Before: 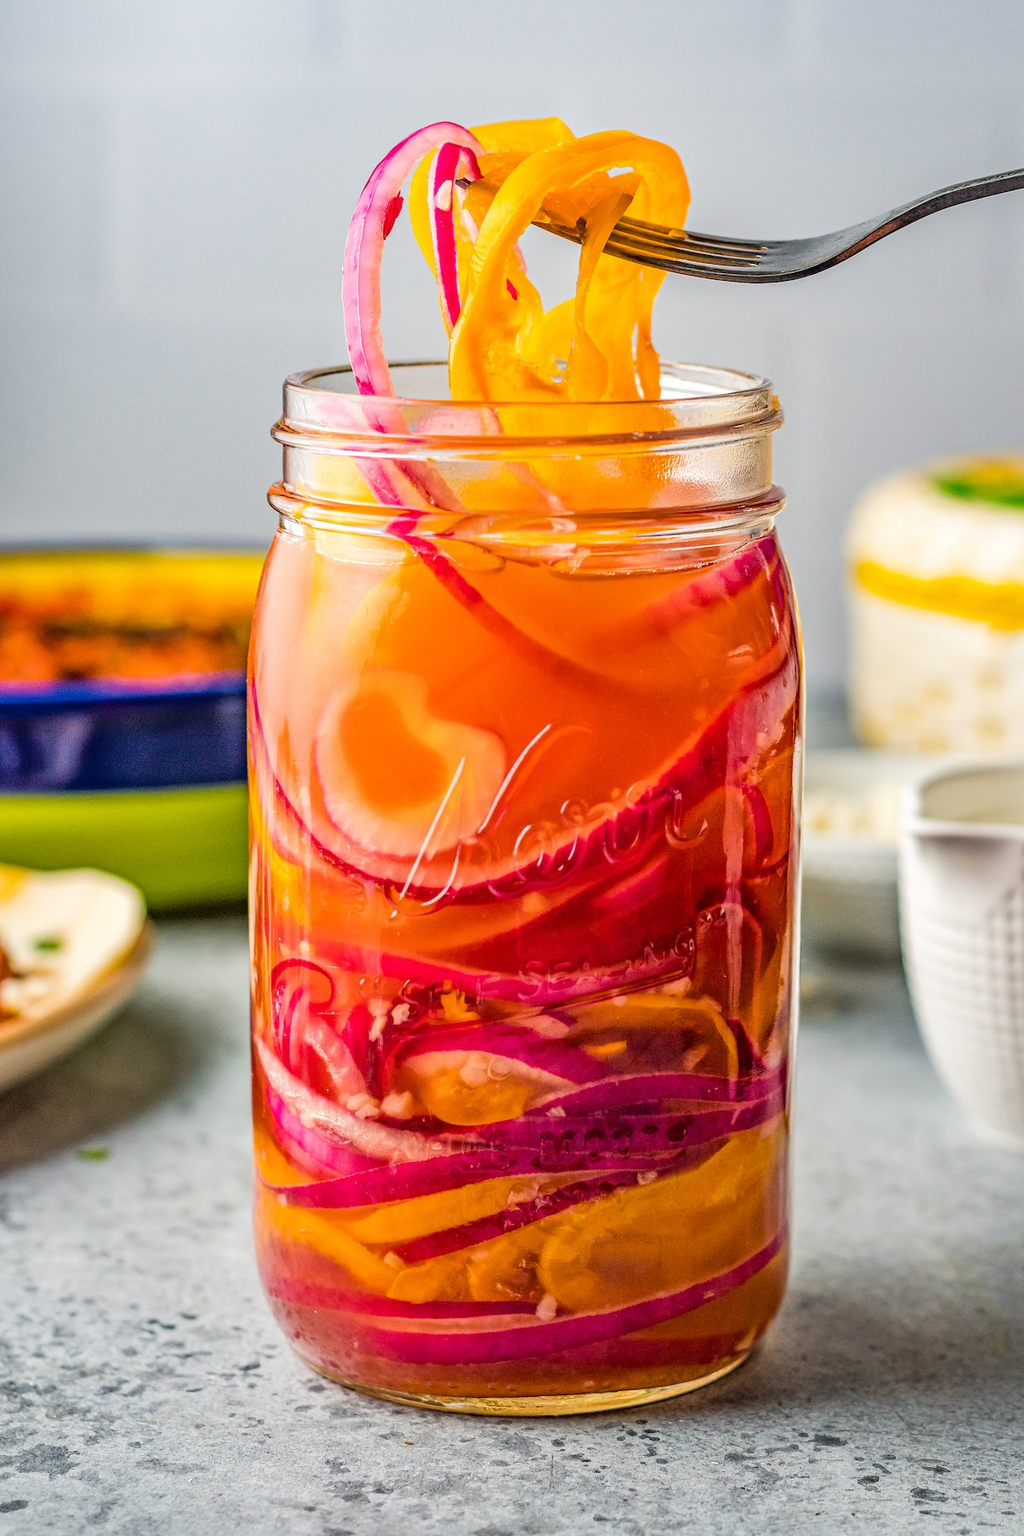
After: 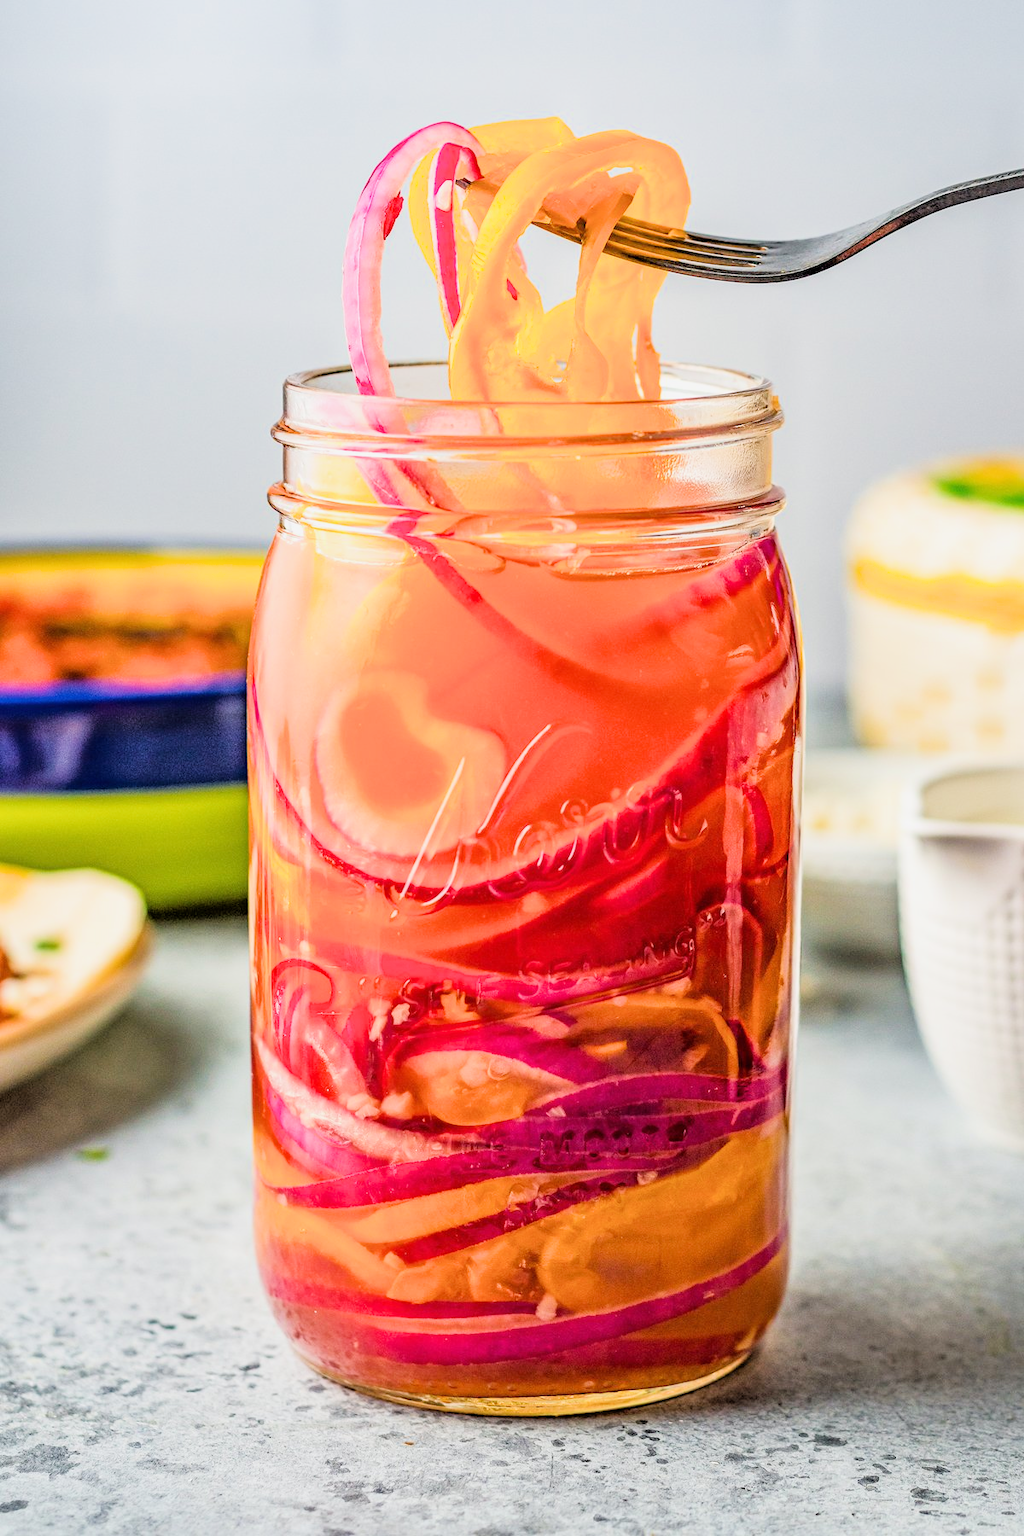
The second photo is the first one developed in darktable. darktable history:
exposure: black level correction 0, exposure 0.692 EV, compensate highlight preservation false
filmic rgb: black relative exposure -7.72 EV, white relative exposure 4.39 EV, threshold 5.96 EV, target black luminance 0%, hardness 3.76, latitude 50.78%, contrast 1.068, highlights saturation mix 9.38%, shadows ↔ highlights balance -0.279%, enable highlight reconstruction true
